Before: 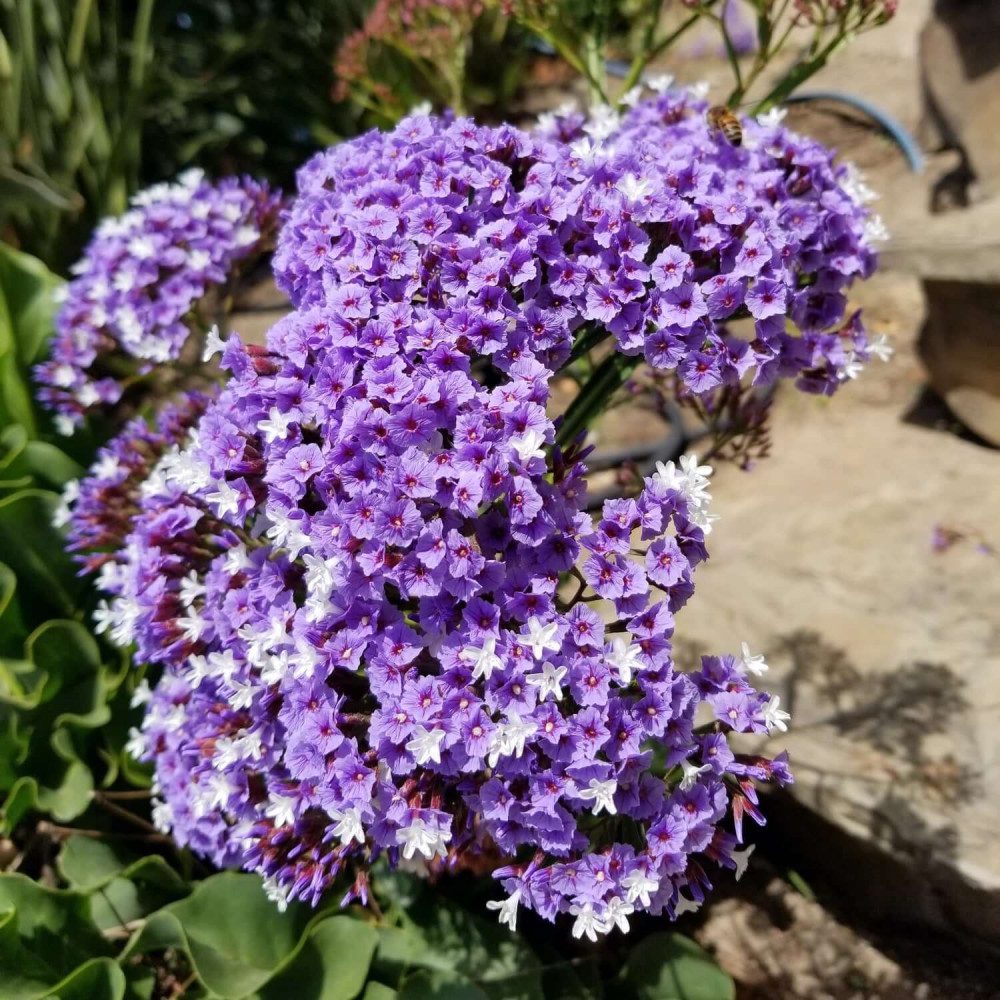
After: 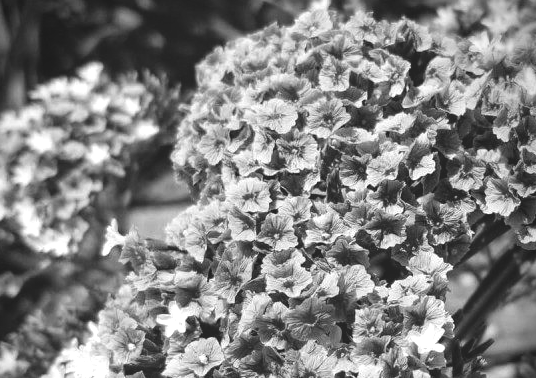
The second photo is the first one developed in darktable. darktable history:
local contrast: highlights 100%, shadows 100%, detail 120%, midtone range 0.2
contrast brightness saturation: saturation -0.05
color balance rgb: shadows lift › chroma 3%, shadows lift › hue 280.8°, power › hue 330°, highlights gain › chroma 3%, highlights gain › hue 75.6°, global offset › luminance 2%, perceptual saturation grading › global saturation 20%, perceptual saturation grading › highlights -25%, perceptual saturation grading › shadows 50%, global vibrance 20.33%
exposure: black level correction 0.001, exposure 0.5 EV, compensate exposure bias true, compensate highlight preservation false
crop: left 10.121%, top 10.631%, right 36.218%, bottom 51.526%
vignetting: brightness -0.629, saturation -0.007, center (-0.028, 0.239)
color correction: highlights a* 11.96, highlights b* 11.58
monochrome: on, module defaults
